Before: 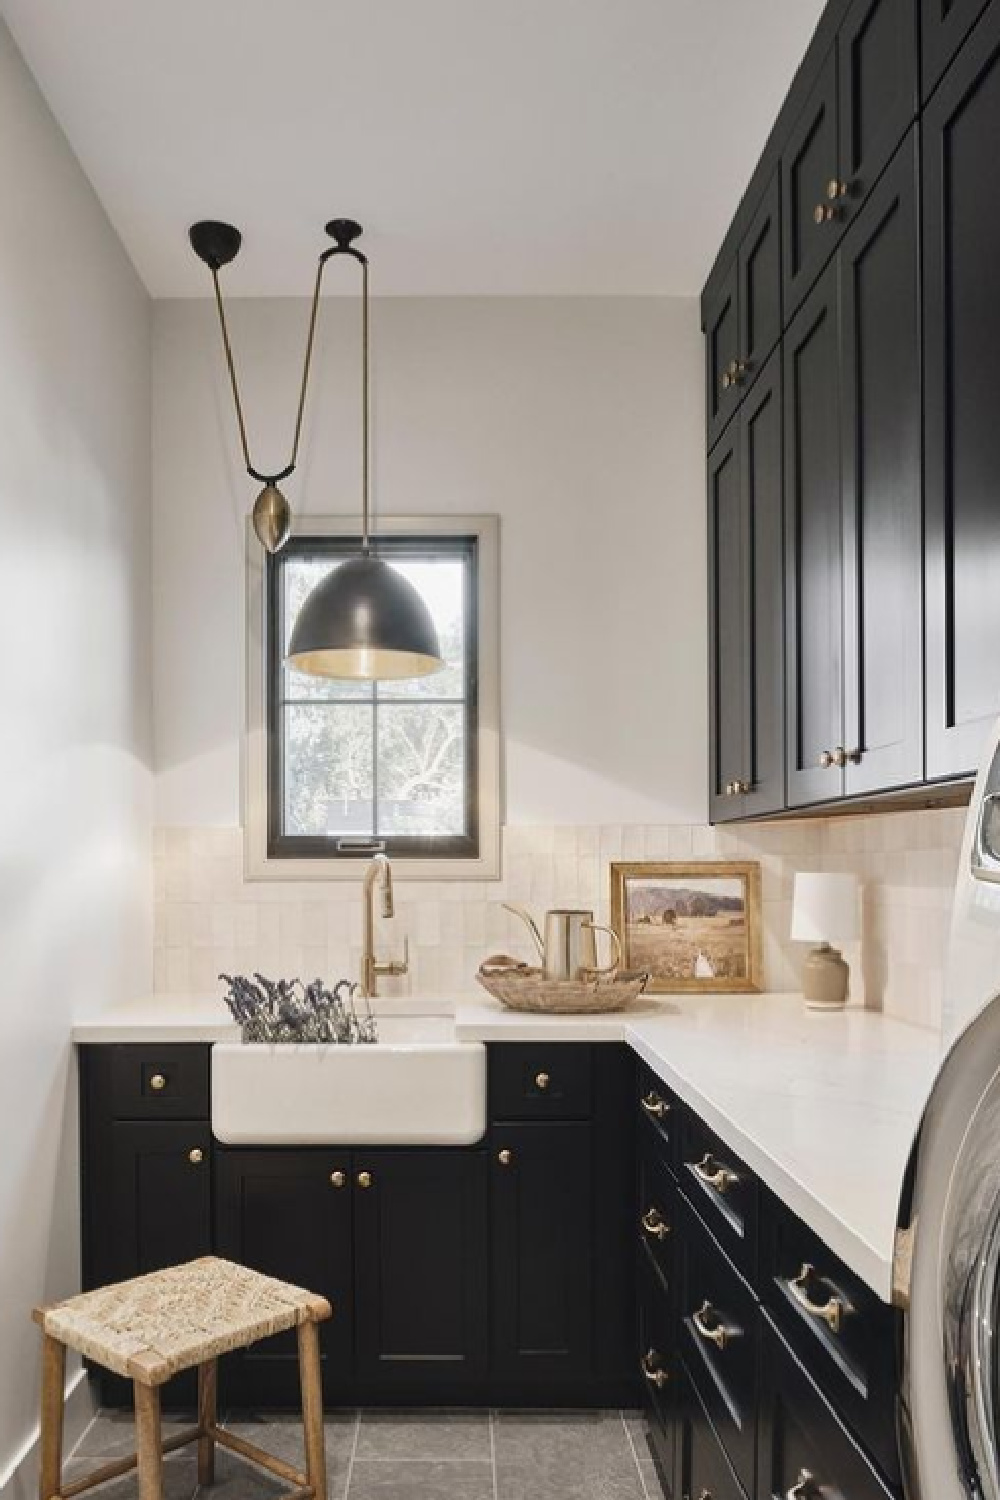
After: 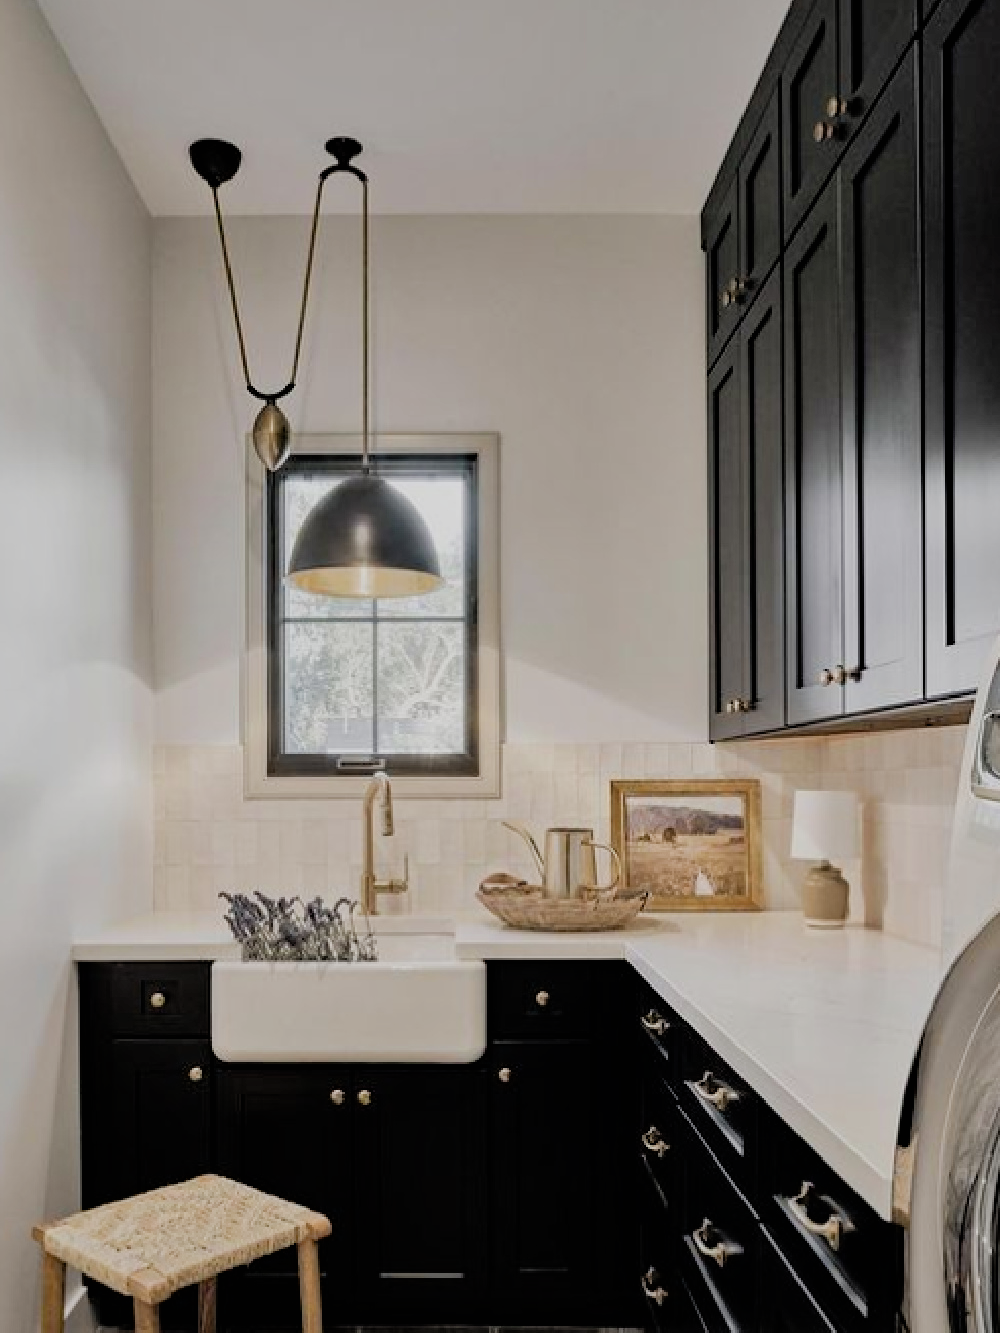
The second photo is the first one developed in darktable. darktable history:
haze removal: compatibility mode true, adaptive false
crop and rotate: top 5.505%, bottom 5.57%
shadows and highlights: on, module defaults
filmic rgb: black relative exposure -5.04 EV, white relative exposure 4 EV, hardness 2.9, contrast 1.201, highlights saturation mix -28.52%
